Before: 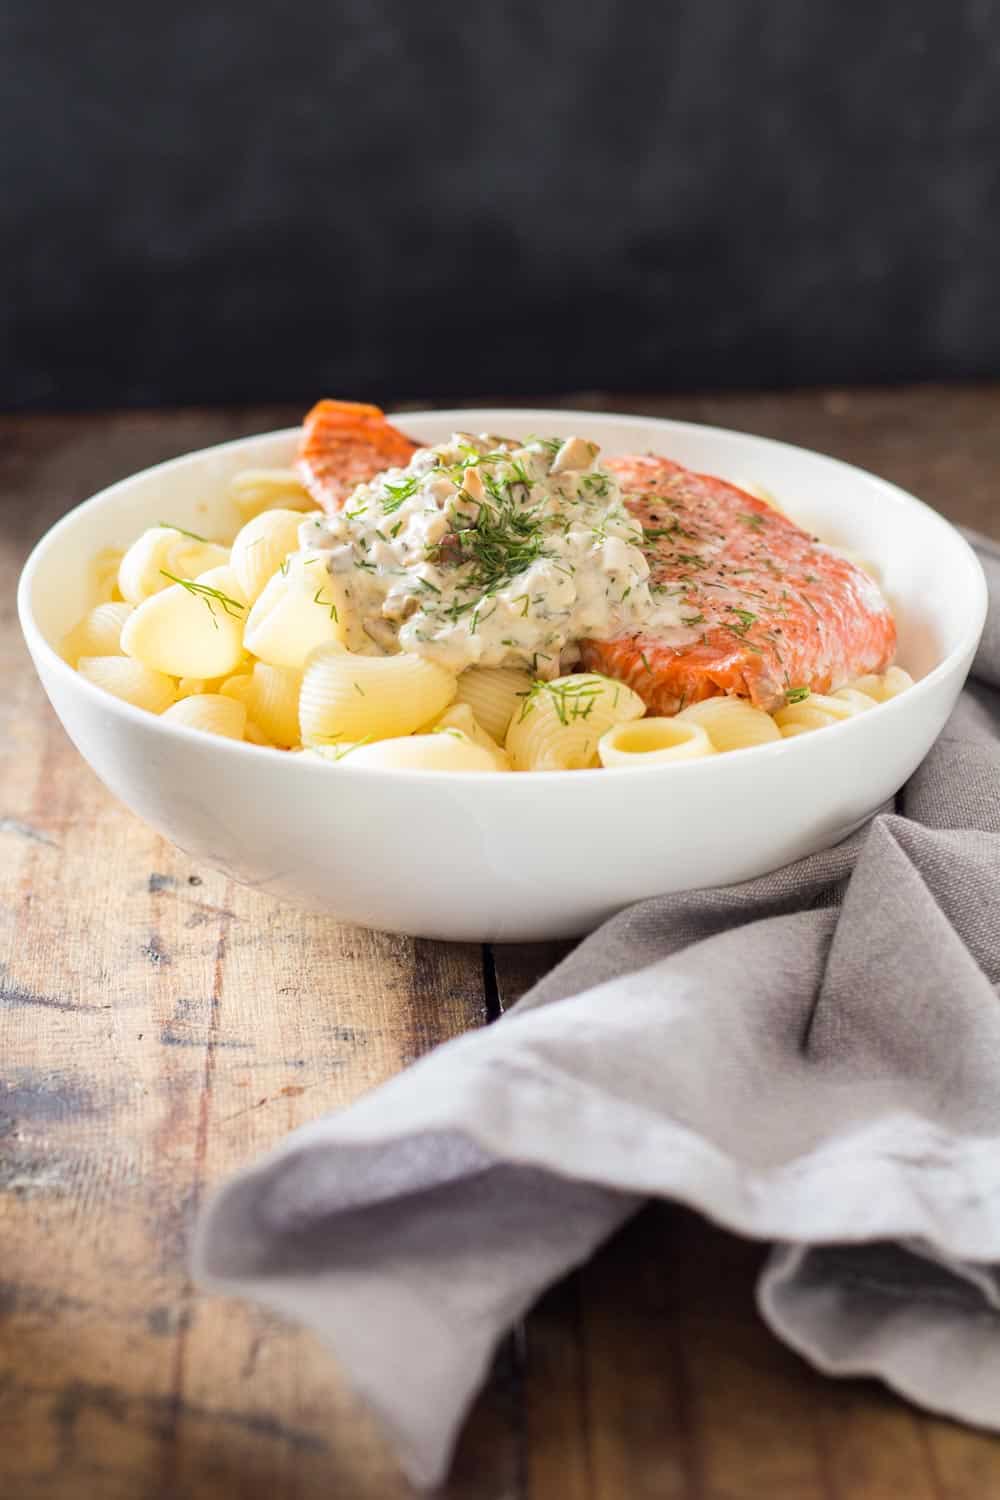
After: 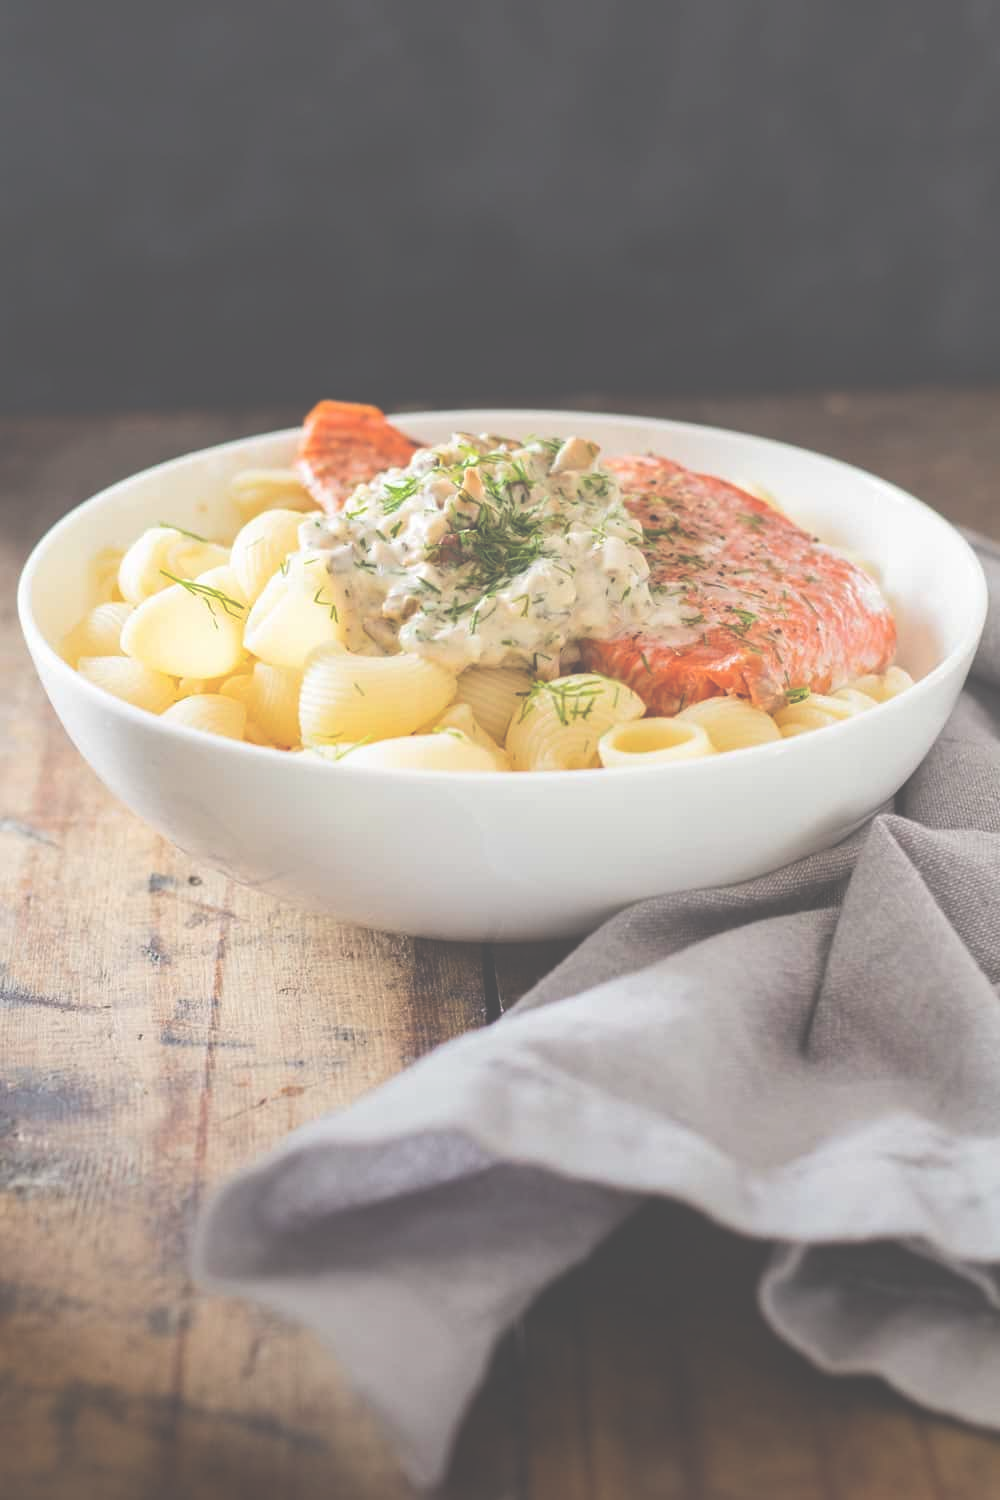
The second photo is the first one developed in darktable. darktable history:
exposure: black level correction -0.087, compensate highlight preservation false
graduated density: rotation -180°, offset 24.95
